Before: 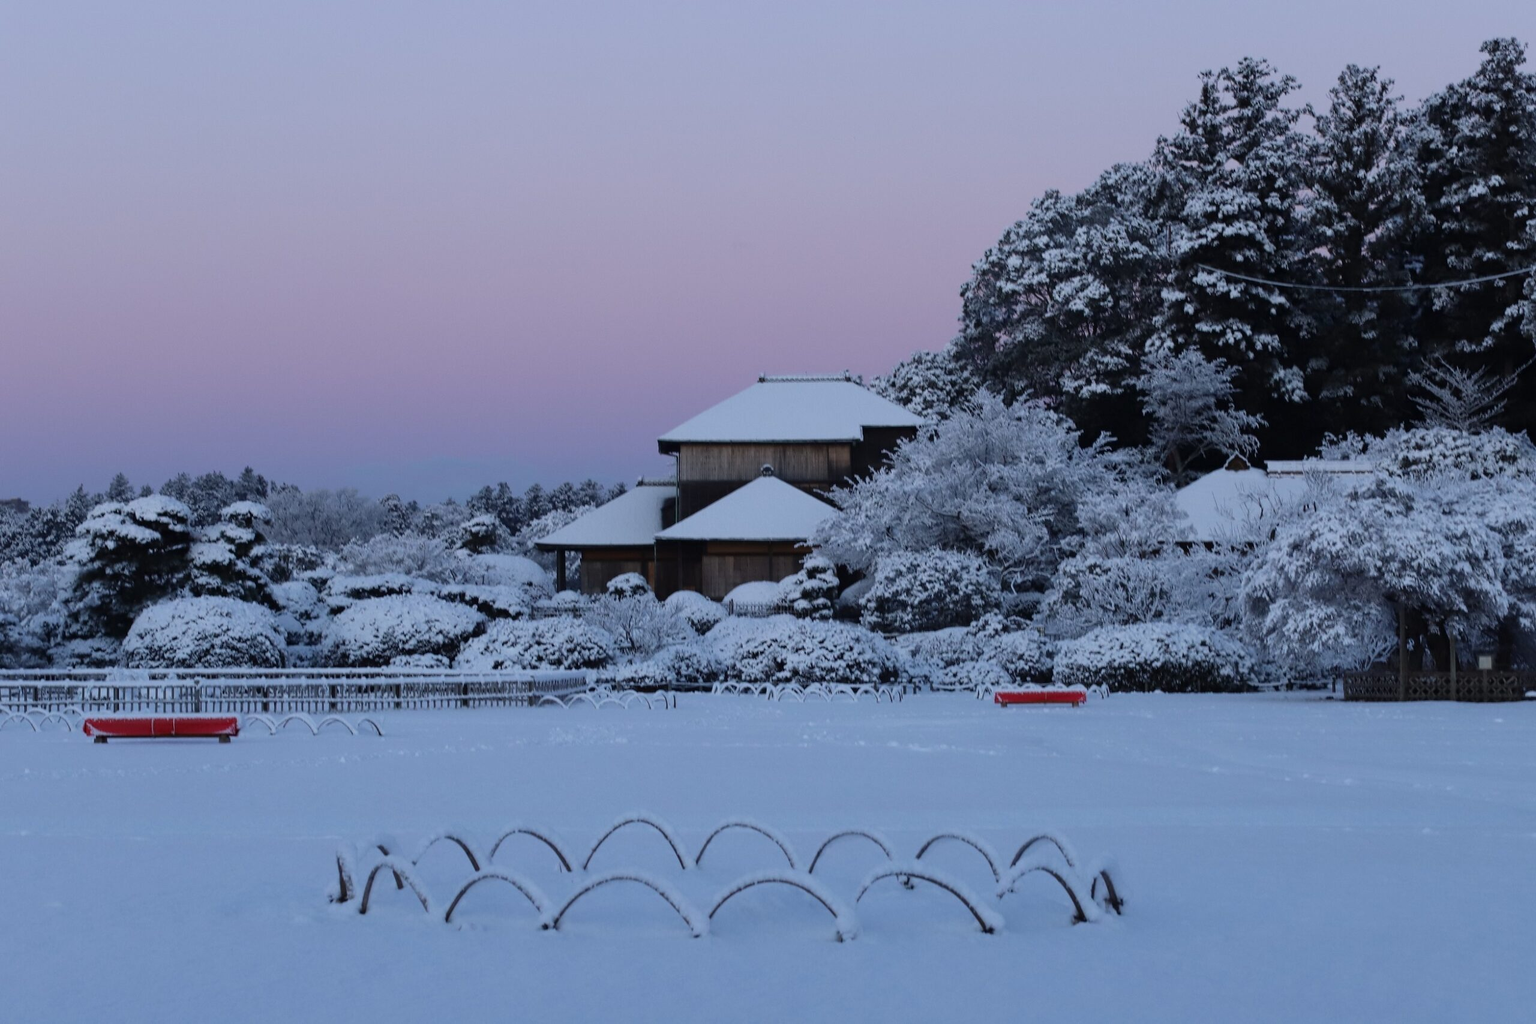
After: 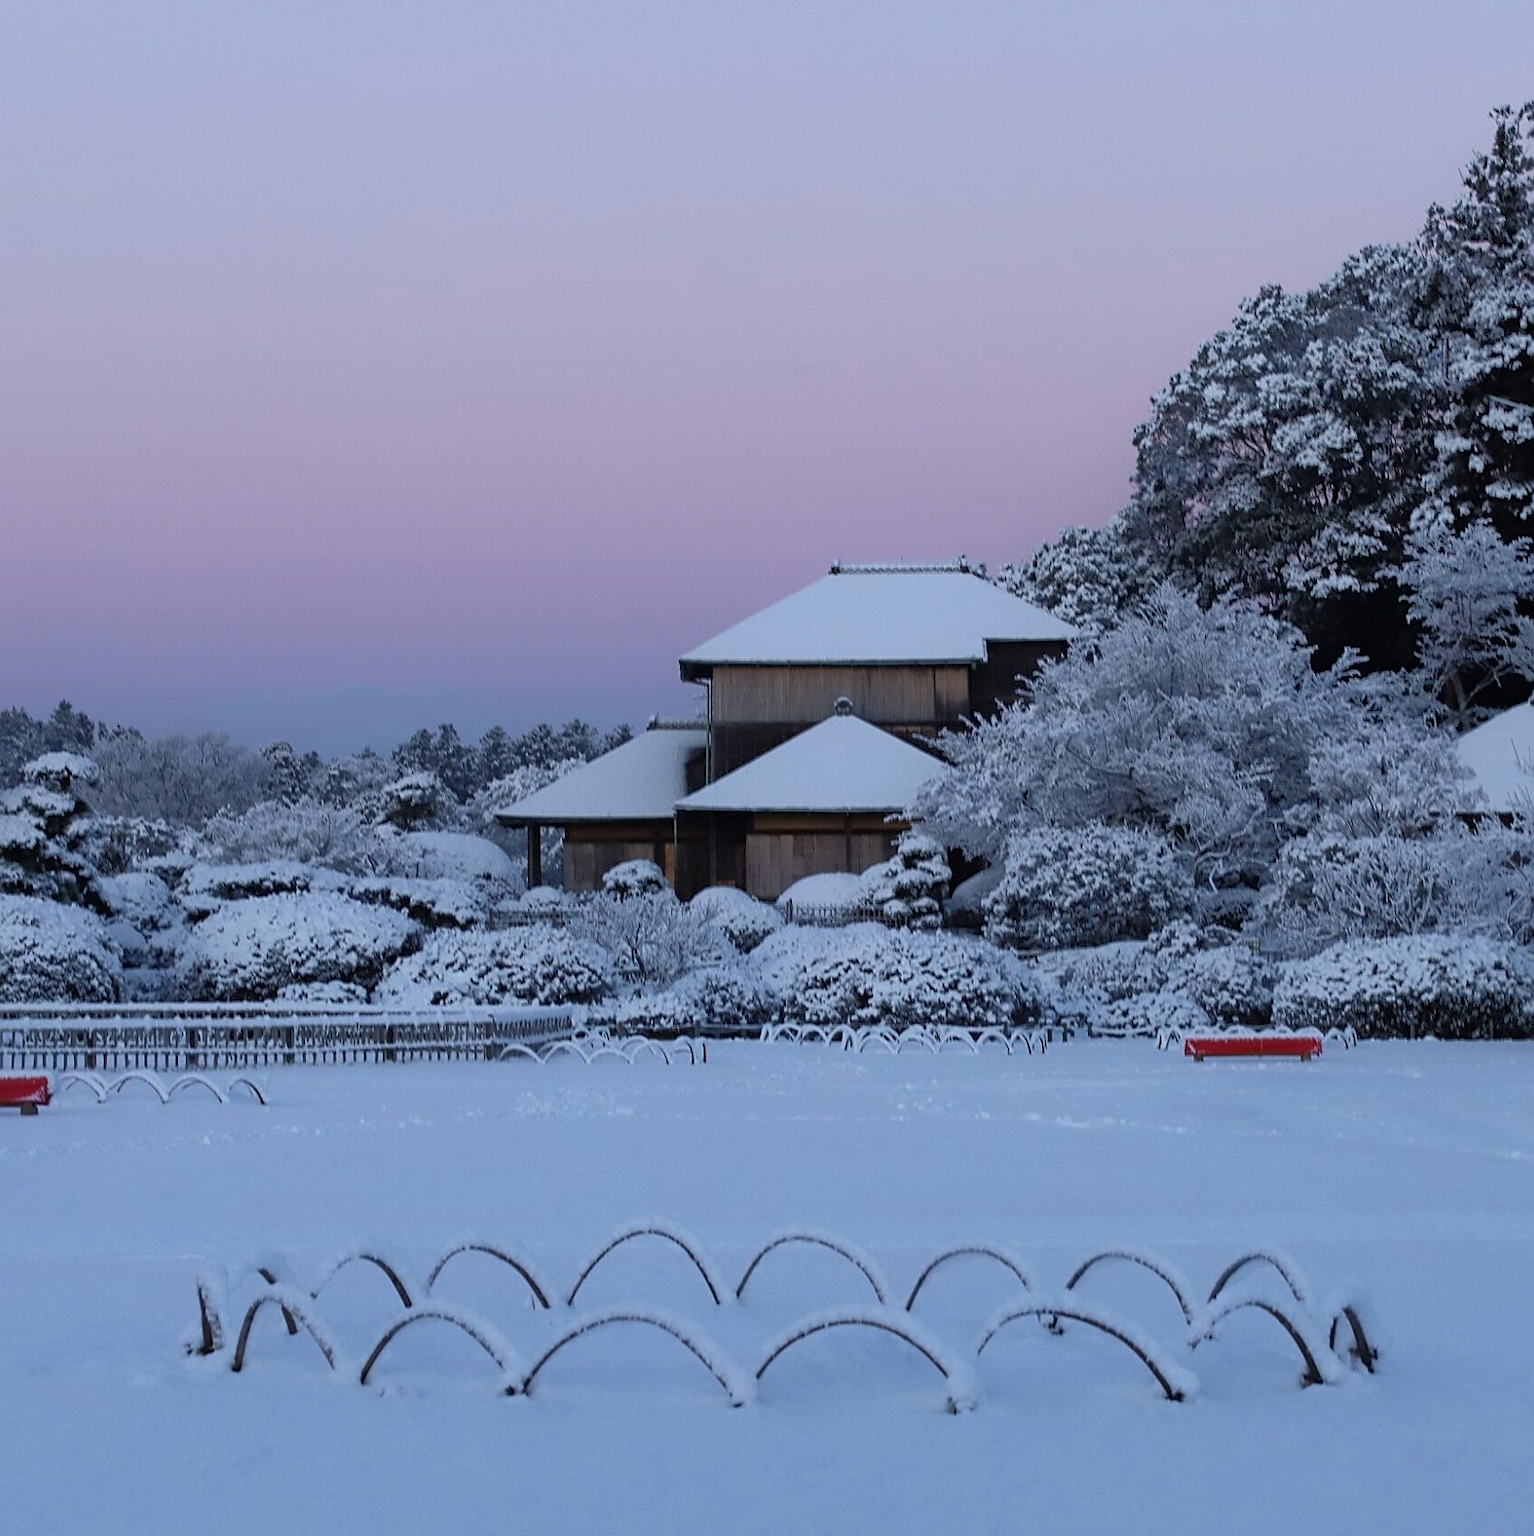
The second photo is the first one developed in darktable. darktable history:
crop and rotate: left 13.37%, right 20.054%
tone equalizer: -8 EV -0.493 EV, -7 EV -0.346 EV, -6 EV -0.059 EV, -5 EV 0.448 EV, -4 EV 0.959 EV, -3 EV 0.823 EV, -2 EV -0.006 EV, -1 EV 0.125 EV, +0 EV -0.029 EV
sharpen: on, module defaults
